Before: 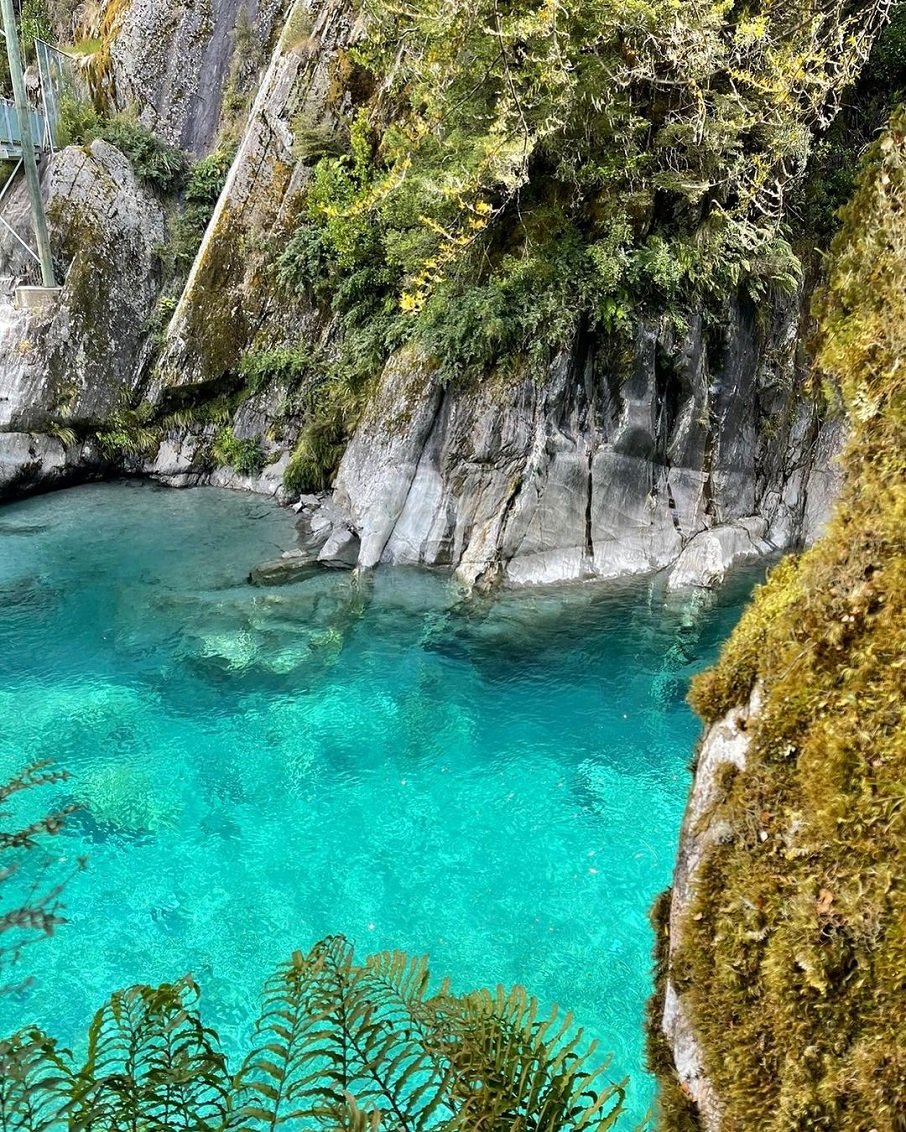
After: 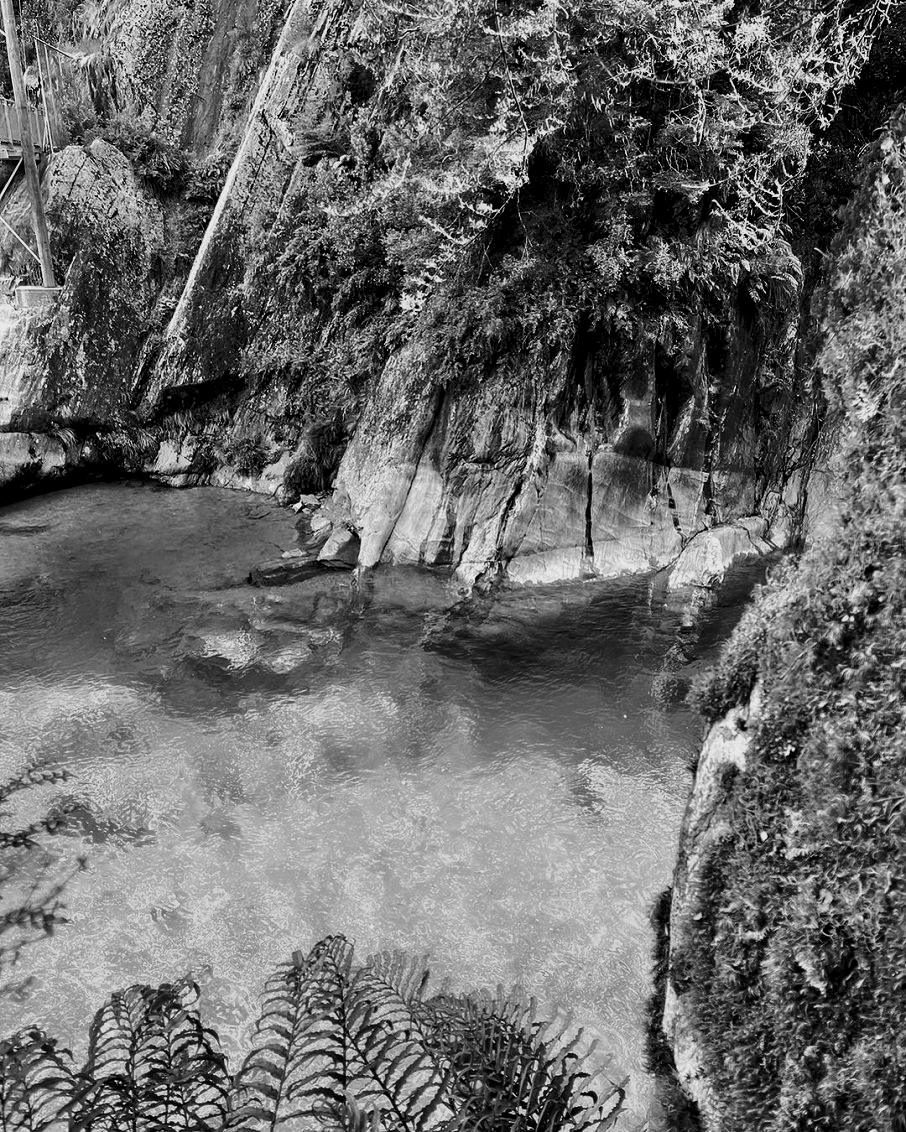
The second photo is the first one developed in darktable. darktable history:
color balance rgb: shadows lift › luminance -7.7%, shadows lift › chroma 2.13%, shadows lift › hue 165.27°, power › luminance -7.77%, power › chroma 1.34%, power › hue 330.55°, highlights gain › luminance -33.33%, highlights gain › chroma 5.68%, highlights gain › hue 217.2°, global offset › luminance -0.33%, global offset › chroma 0.11%, global offset › hue 165.27°, perceptual saturation grading › global saturation 27.72%, perceptual saturation grading › highlights -25%, perceptual saturation grading › mid-tones 25%, perceptual saturation grading › shadows 50%
monochrome: on, module defaults
contrast brightness saturation: contrast 0.25, saturation -0.31
